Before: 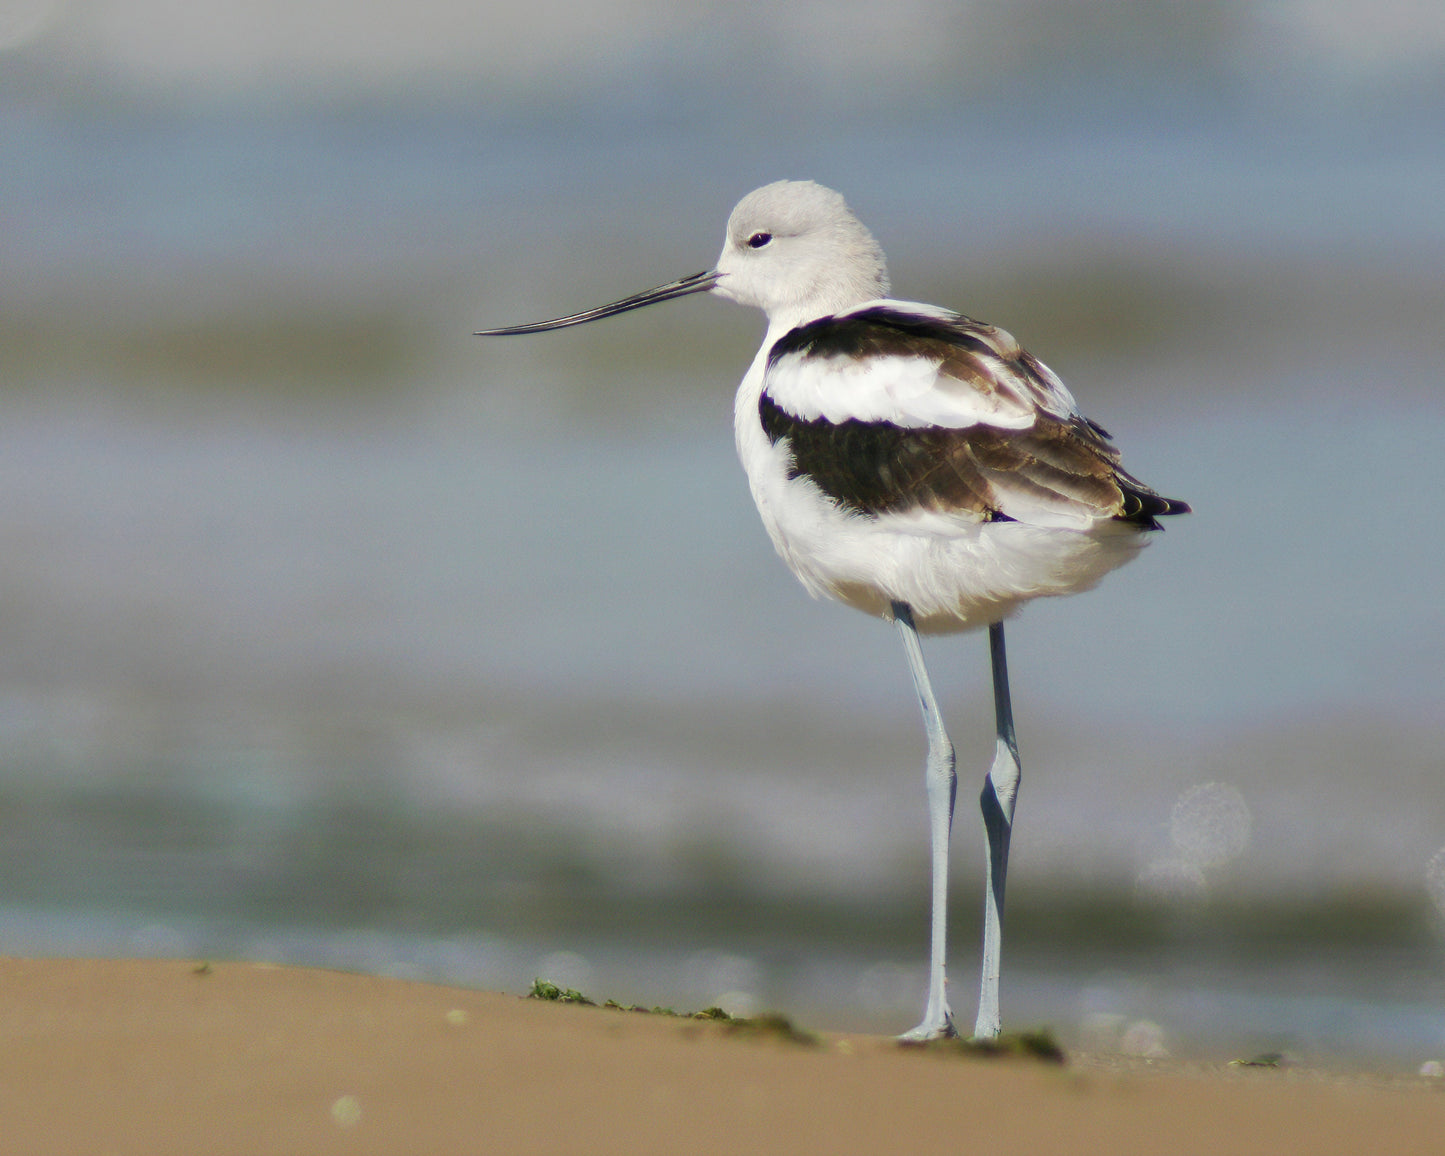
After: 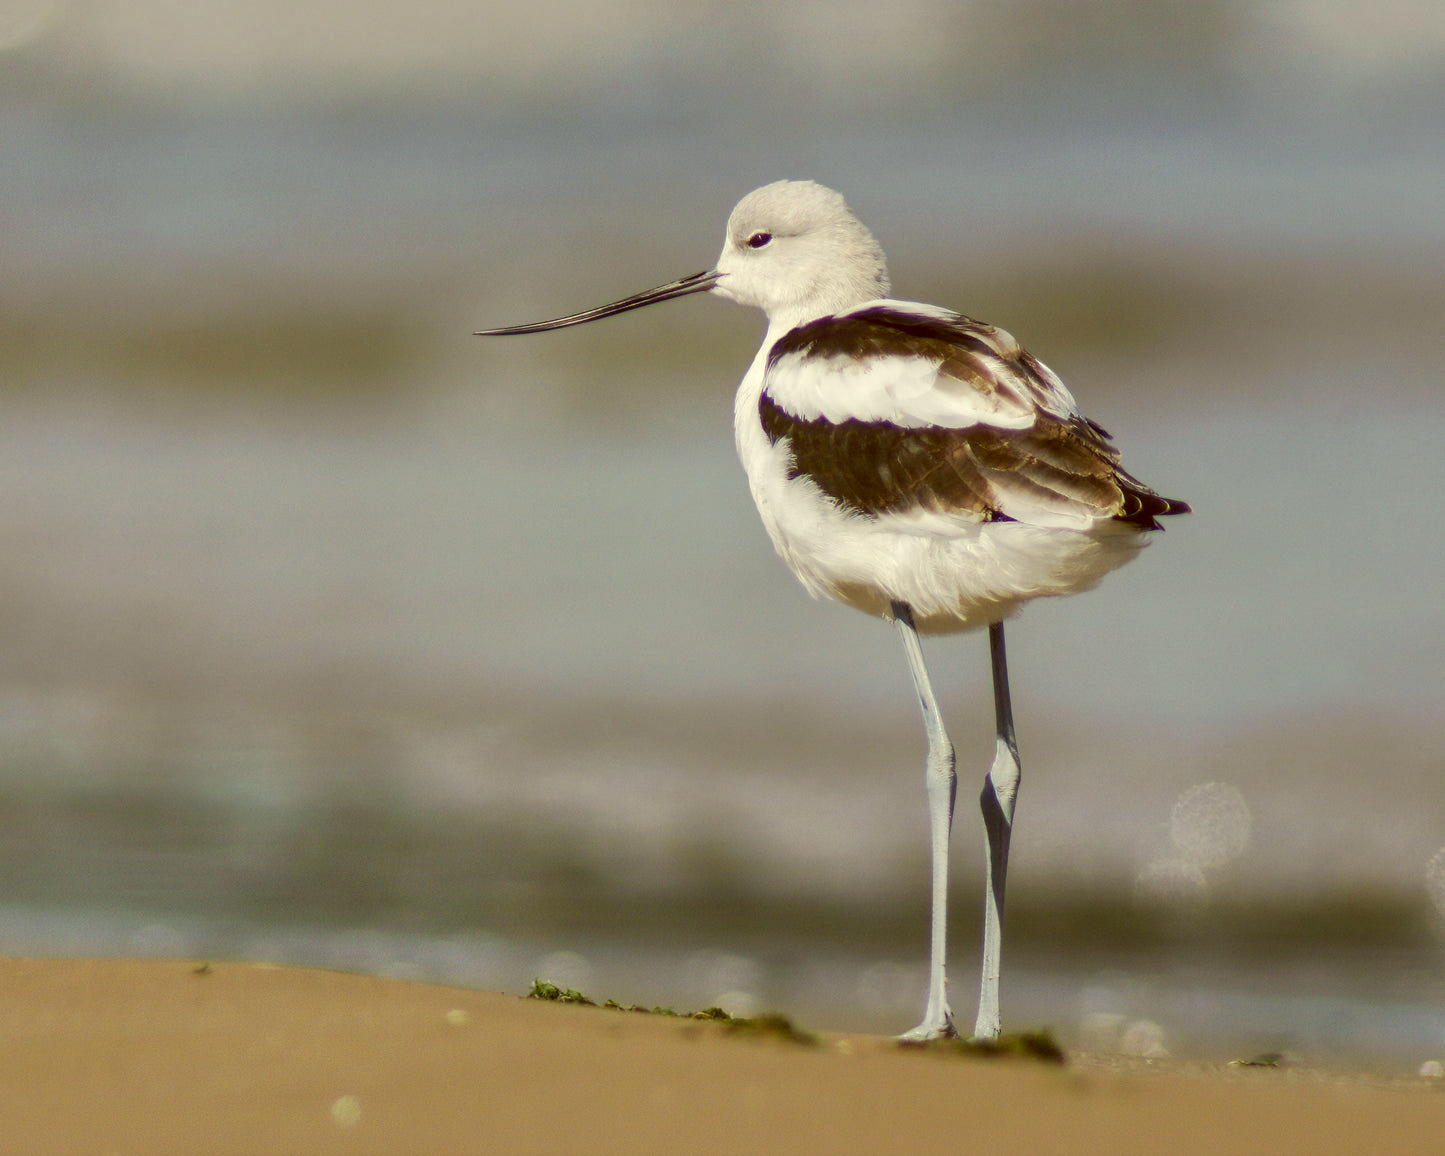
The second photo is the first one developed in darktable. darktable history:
color balance: lift [1.001, 1.007, 1, 0.993], gamma [1.023, 1.026, 1.01, 0.974], gain [0.964, 1.059, 1.073, 0.927]
local contrast: detail 130%
